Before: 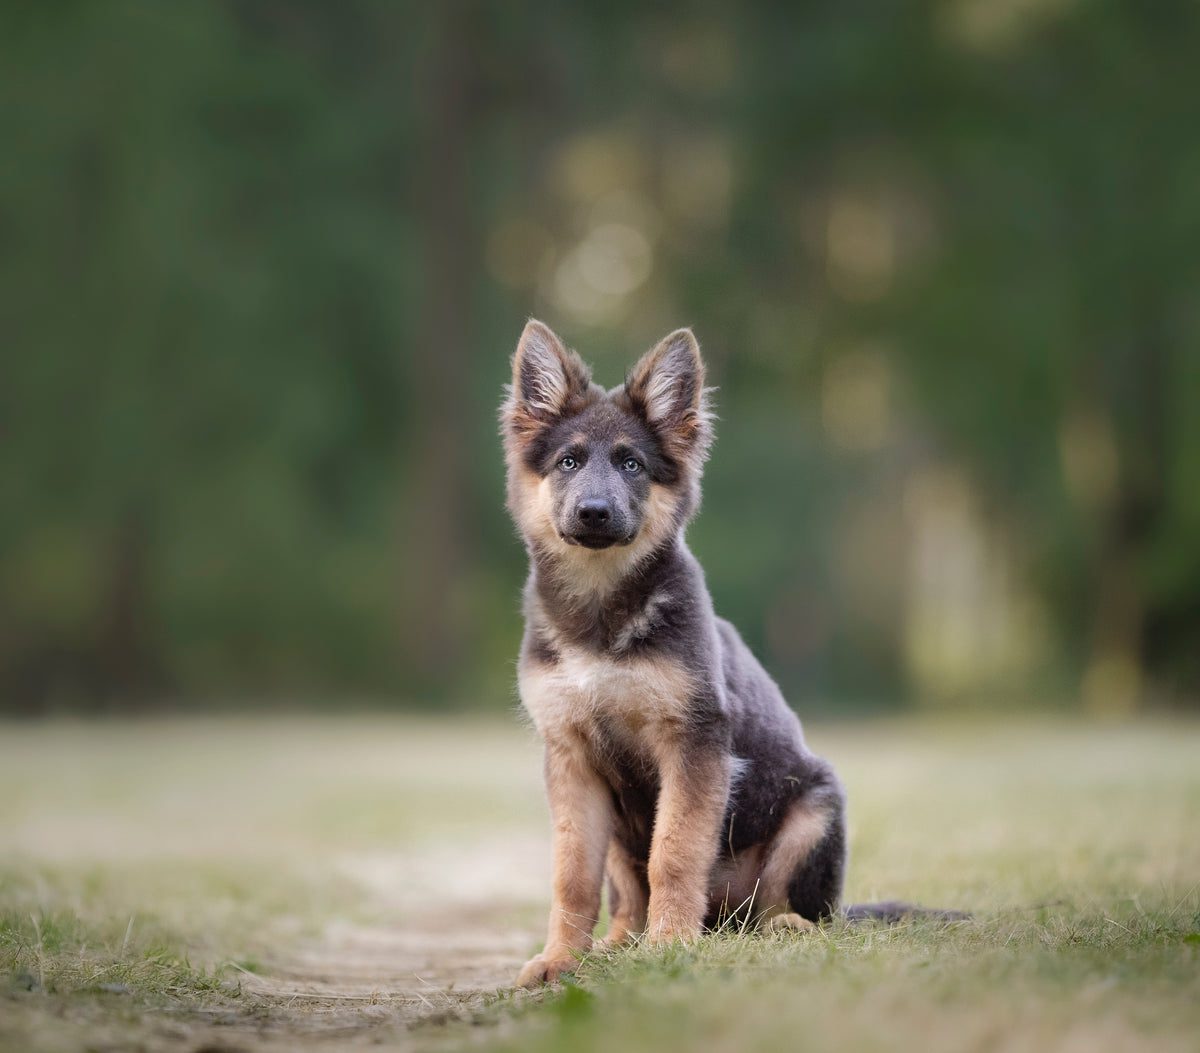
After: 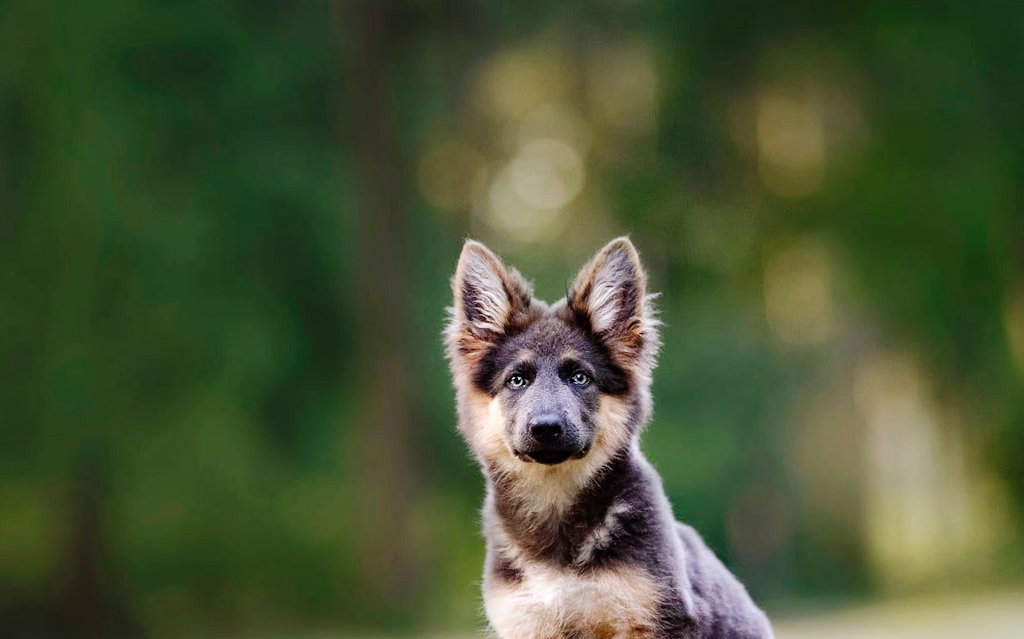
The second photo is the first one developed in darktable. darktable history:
crop: left 1.509%, top 3.452%, right 7.696%, bottom 28.452%
haze removal: compatibility mode true, adaptive false
tone curve: curves: ch0 [(0, 0) (0.003, 0.003) (0.011, 0.005) (0.025, 0.008) (0.044, 0.012) (0.069, 0.02) (0.1, 0.031) (0.136, 0.047) (0.177, 0.088) (0.224, 0.141) (0.277, 0.222) (0.335, 0.32) (0.399, 0.422) (0.468, 0.523) (0.543, 0.621) (0.623, 0.715) (0.709, 0.796) (0.801, 0.88) (0.898, 0.962) (1, 1)], preserve colors none
contrast brightness saturation: saturation -0.05
rotate and perspective: rotation -4.57°, crop left 0.054, crop right 0.944, crop top 0.087, crop bottom 0.914
